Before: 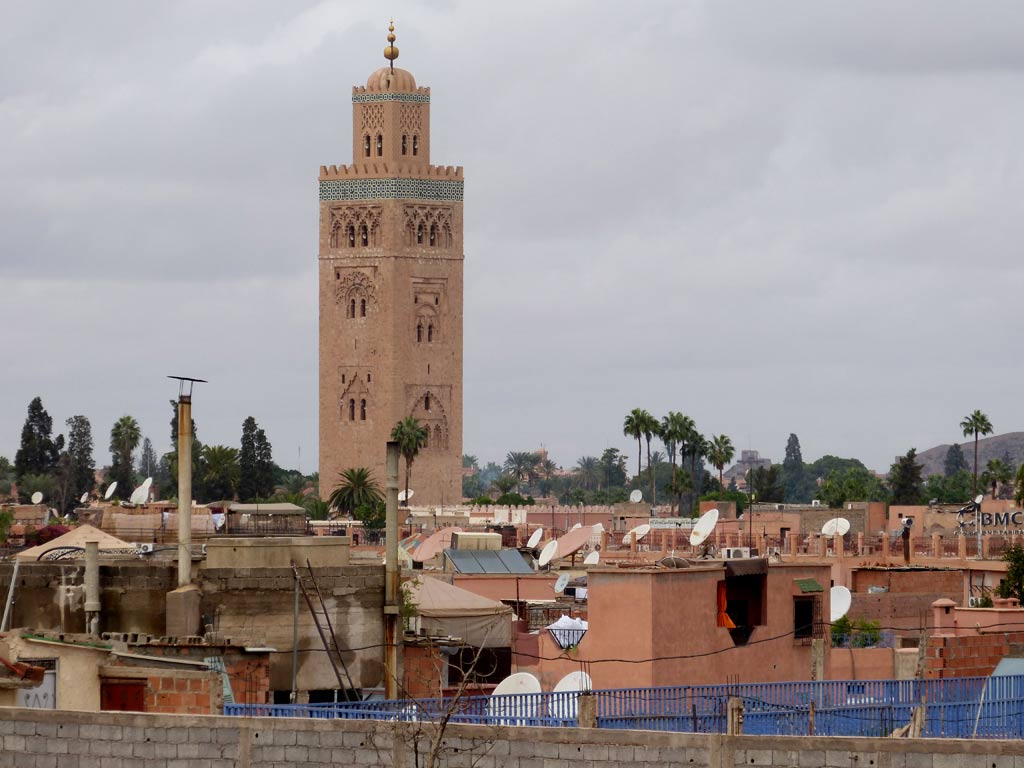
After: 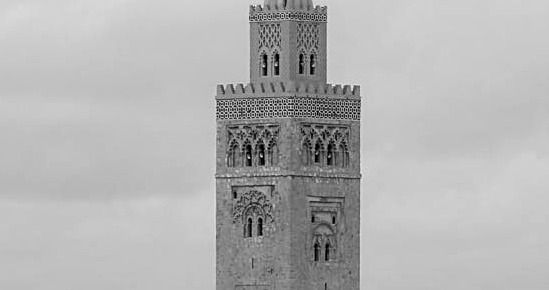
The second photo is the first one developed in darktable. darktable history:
local contrast: on, module defaults
crop: left 10.121%, top 10.631%, right 36.218%, bottom 51.526%
sharpen: on, module defaults
color correction: highlights a* -7.23, highlights b* -0.161, shadows a* 20.08, shadows b* 11.73
tone curve: curves: ch0 [(0, 0) (0.003, 0.003) (0.011, 0.01) (0.025, 0.023) (0.044, 0.042) (0.069, 0.065) (0.1, 0.094) (0.136, 0.128) (0.177, 0.167) (0.224, 0.211) (0.277, 0.261) (0.335, 0.315) (0.399, 0.375) (0.468, 0.441) (0.543, 0.543) (0.623, 0.623) (0.709, 0.709) (0.801, 0.801) (0.898, 0.898) (1, 1)], preserve colors none
white balance: red 1.138, green 0.996, blue 0.812
monochrome: on, module defaults
